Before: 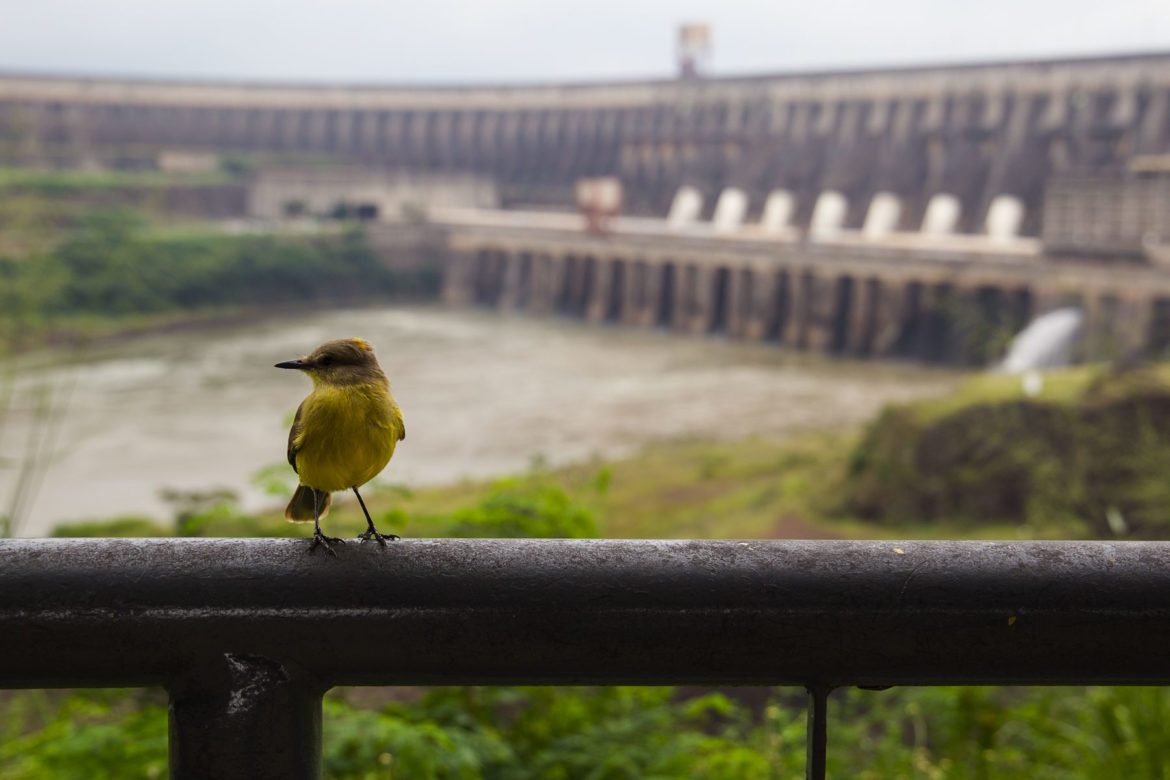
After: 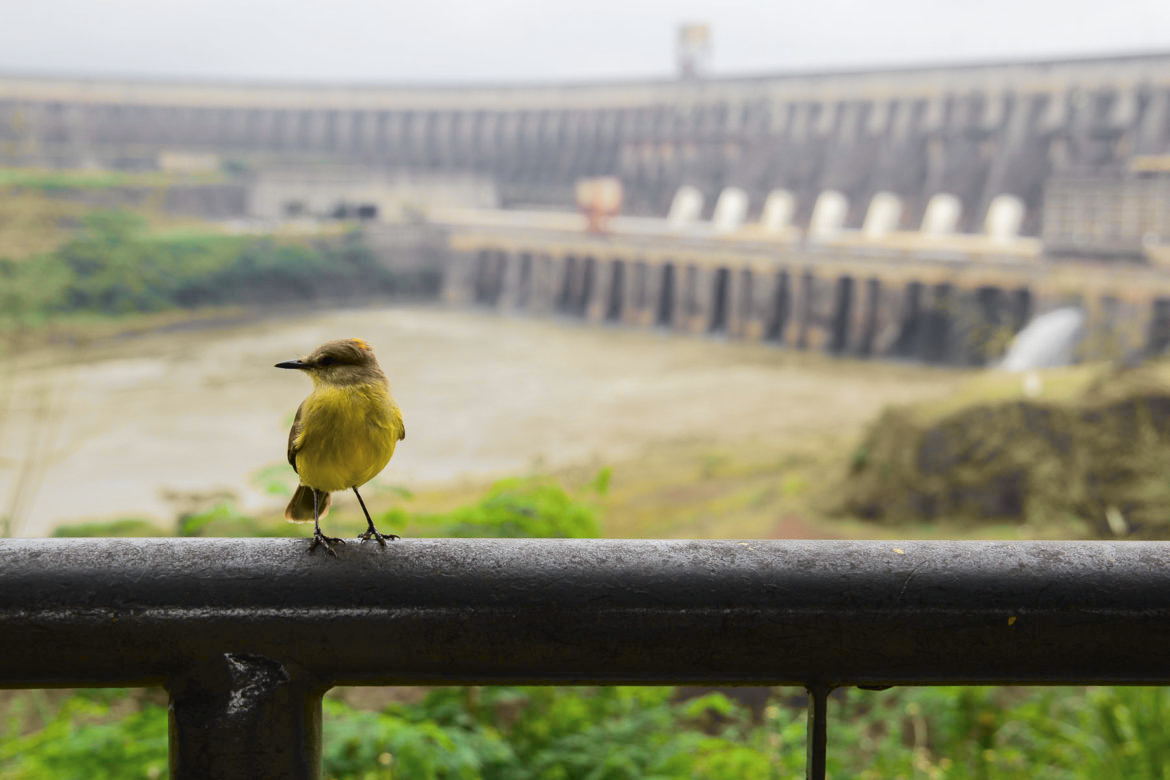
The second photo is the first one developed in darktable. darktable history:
tone equalizer: on, module defaults
tone curve: curves: ch0 [(0, 0.023) (0.037, 0.04) (0.131, 0.128) (0.304, 0.331) (0.504, 0.584) (0.616, 0.687) (0.704, 0.764) (0.808, 0.823) (1, 1)]; ch1 [(0, 0) (0.301, 0.3) (0.477, 0.472) (0.493, 0.497) (0.508, 0.501) (0.544, 0.541) (0.563, 0.565) (0.626, 0.66) (0.721, 0.776) (1, 1)]; ch2 [(0, 0) (0.249, 0.216) (0.349, 0.343) (0.424, 0.442) (0.476, 0.483) (0.502, 0.5) (0.517, 0.519) (0.532, 0.553) (0.569, 0.587) (0.634, 0.628) (0.706, 0.729) (0.828, 0.742) (1, 0.9)], color space Lab, independent channels, preserve colors none
